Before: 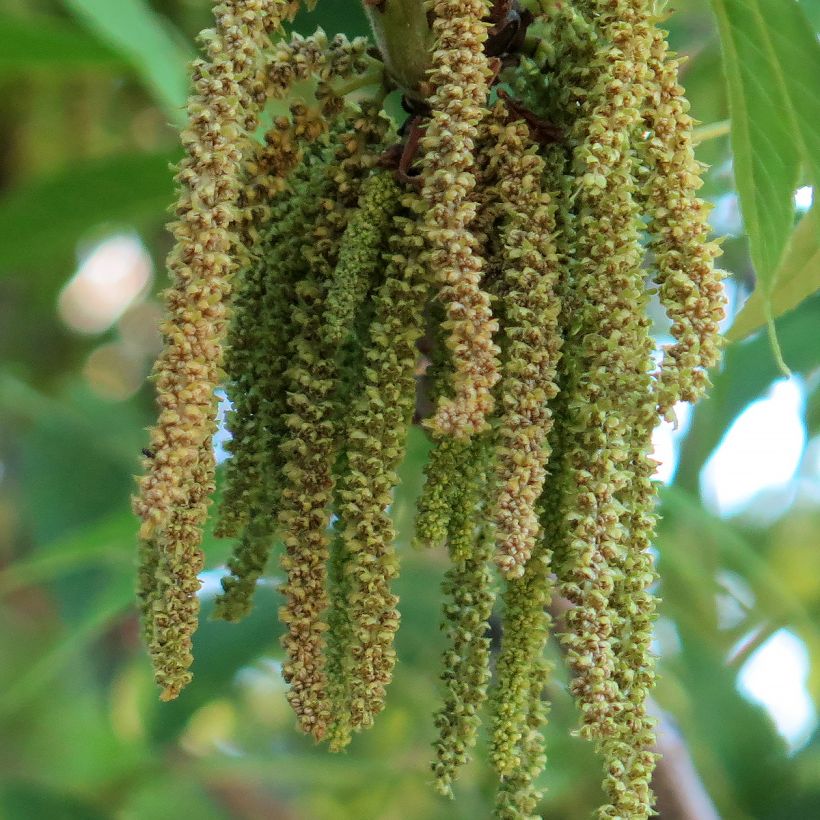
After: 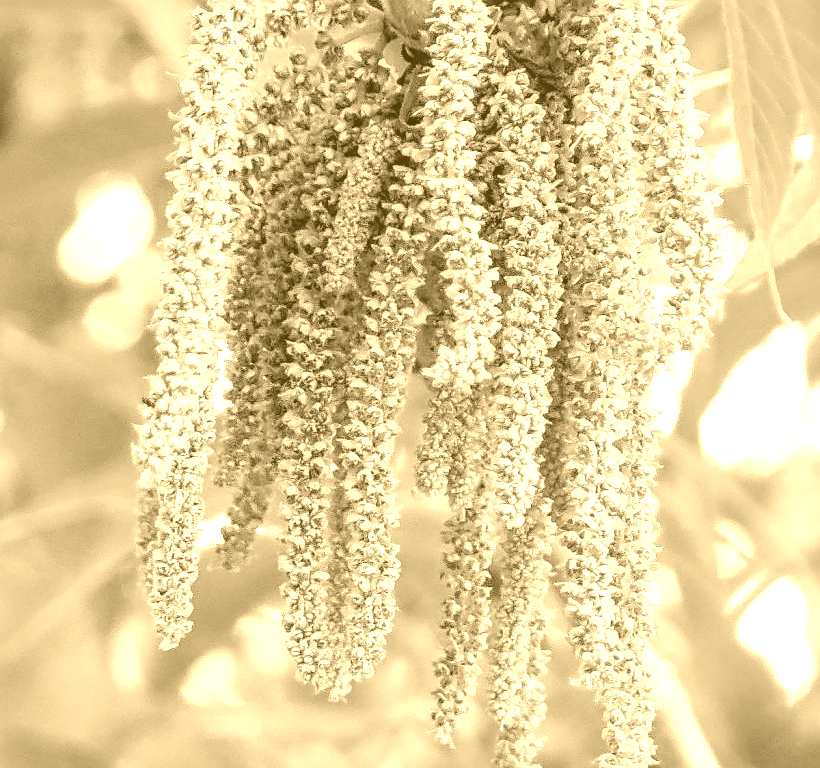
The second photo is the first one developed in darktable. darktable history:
shadows and highlights: on, module defaults
crop and rotate: top 6.25%
sharpen: on, module defaults
filmic rgb: threshold 3 EV, hardness 4.17, latitude 50%, contrast 1.1, preserve chrominance max RGB, color science v6 (2022), contrast in shadows safe, contrast in highlights safe, enable highlight reconstruction true
exposure: black level correction -0.002, exposure 1.115 EV, compensate highlight preservation false
colorize: hue 36°, source mix 100%
color zones: curves: ch0 [(0, 0.5) (0.125, 0.4) (0.25, 0.5) (0.375, 0.4) (0.5, 0.4) (0.625, 0.6) (0.75, 0.6) (0.875, 0.5)]; ch1 [(0, 0.35) (0.125, 0.45) (0.25, 0.35) (0.375, 0.35) (0.5, 0.35) (0.625, 0.35) (0.75, 0.45) (0.875, 0.35)]; ch2 [(0, 0.6) (0.125, 0.5) (0.25, 0.5) (0.375, 0.6) (0.5, 0.6) (0.625, 0.5) (0.75, 0.5) (0.875, 0.5)]
local contrast: detail 130%
